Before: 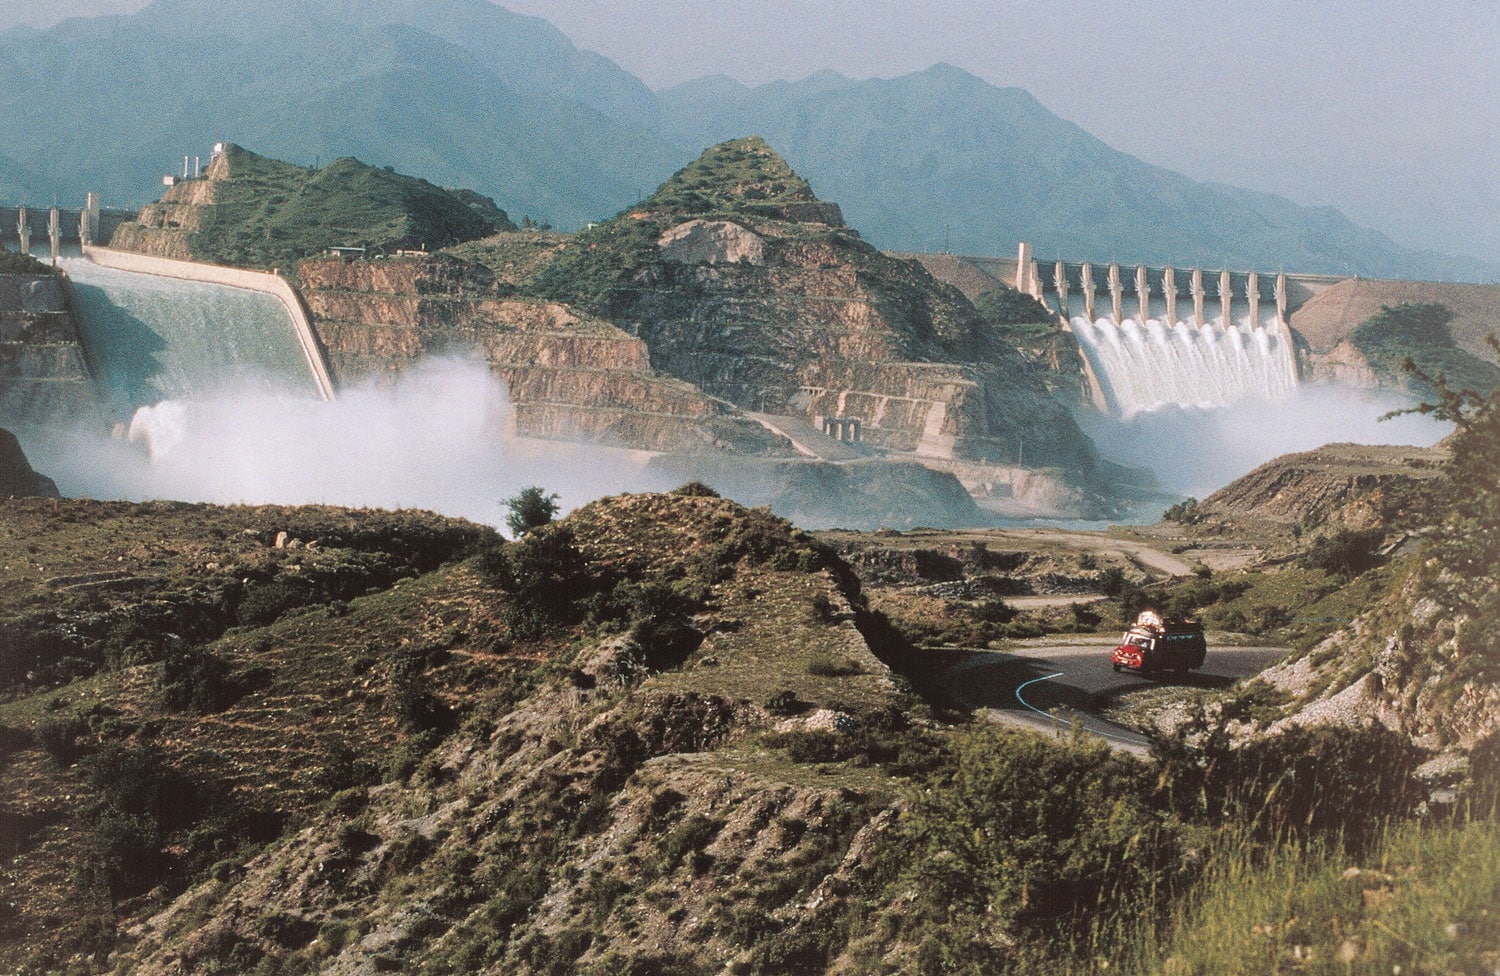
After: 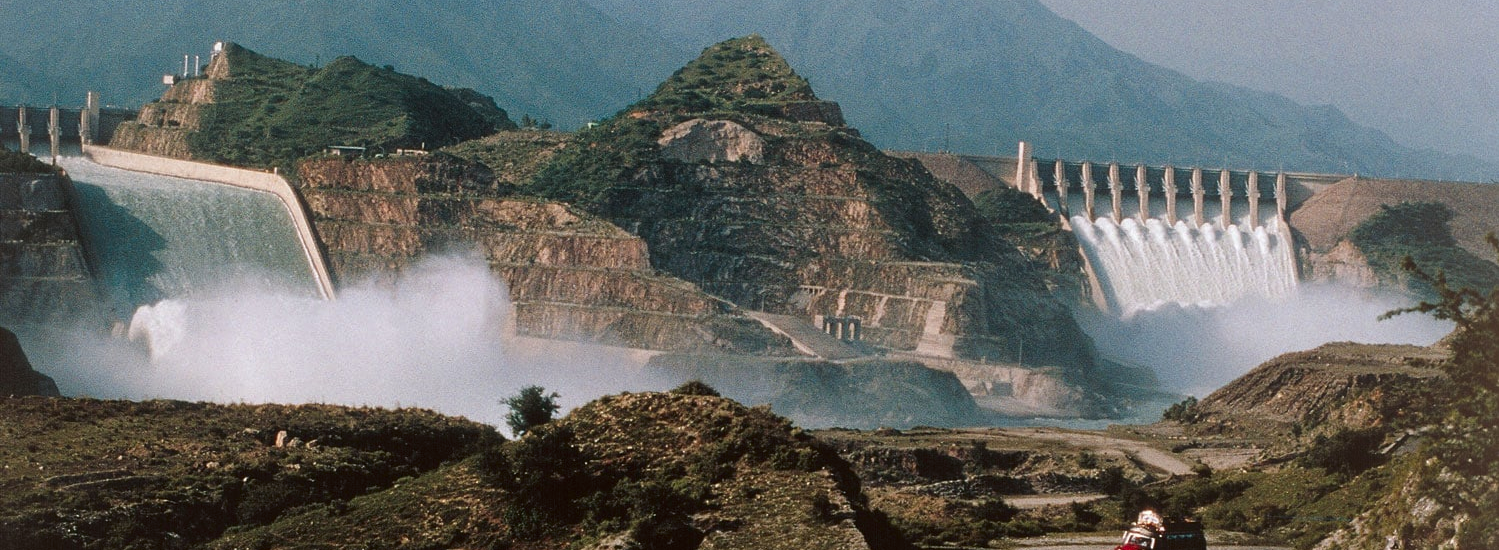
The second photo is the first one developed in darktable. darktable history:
exposure: compensate exposure bias true, compensate highlight preservation false
crop and rotate: top 10.463%, bottom 33.114%
contrast brightness saturation: brightness -0.205, saturation 0.077
